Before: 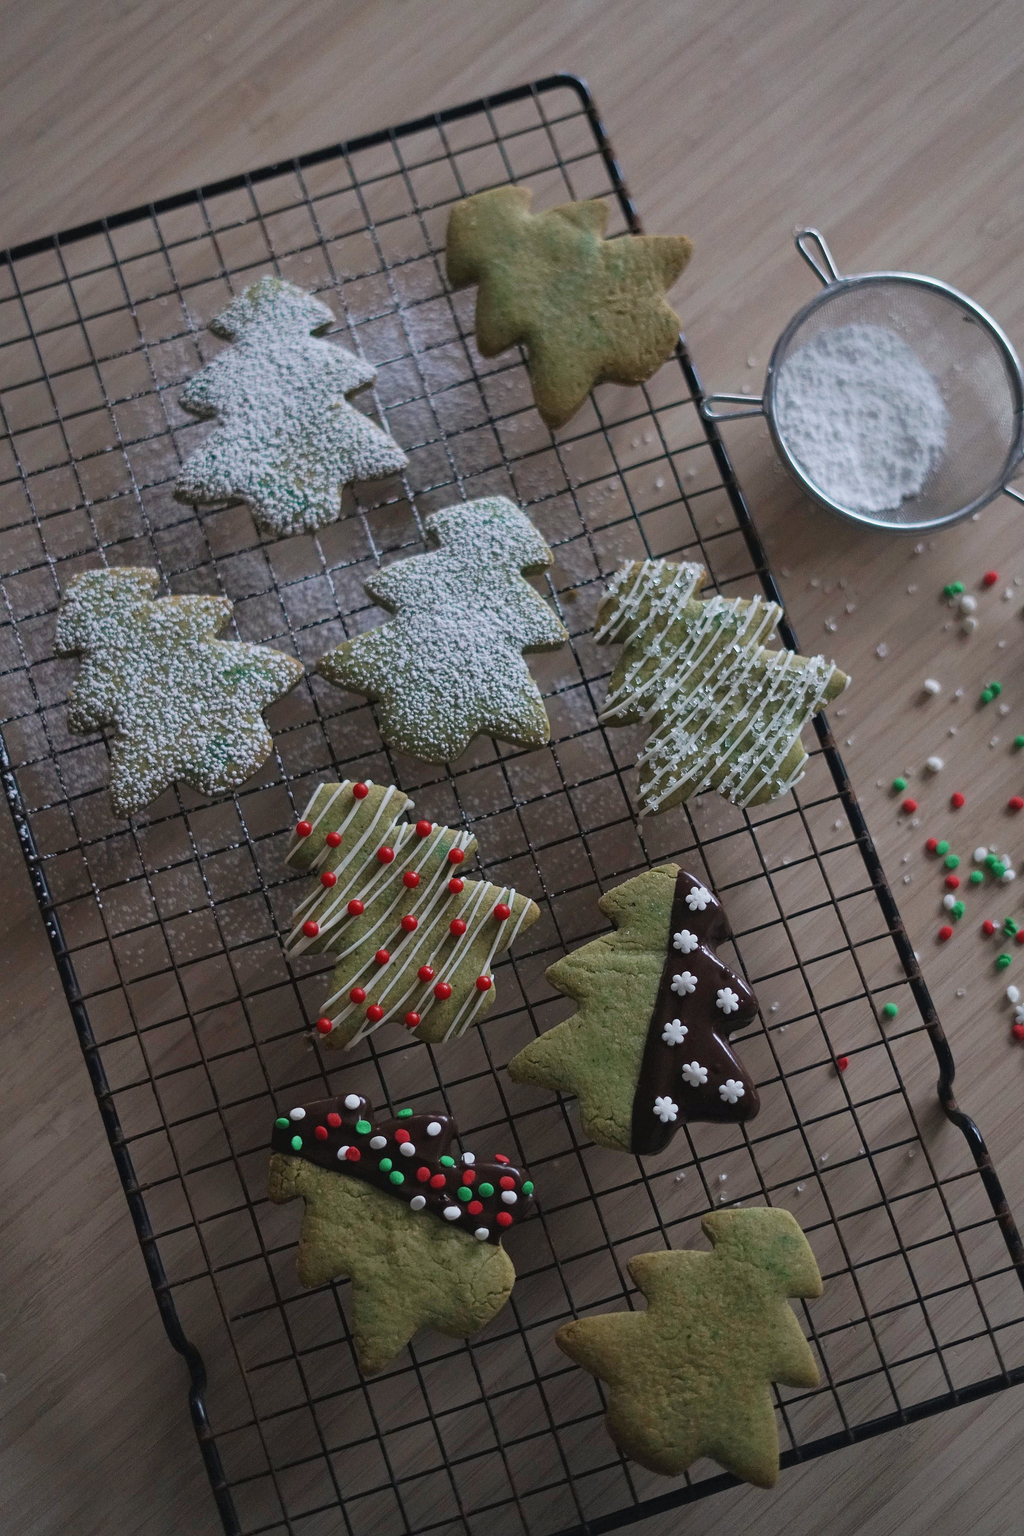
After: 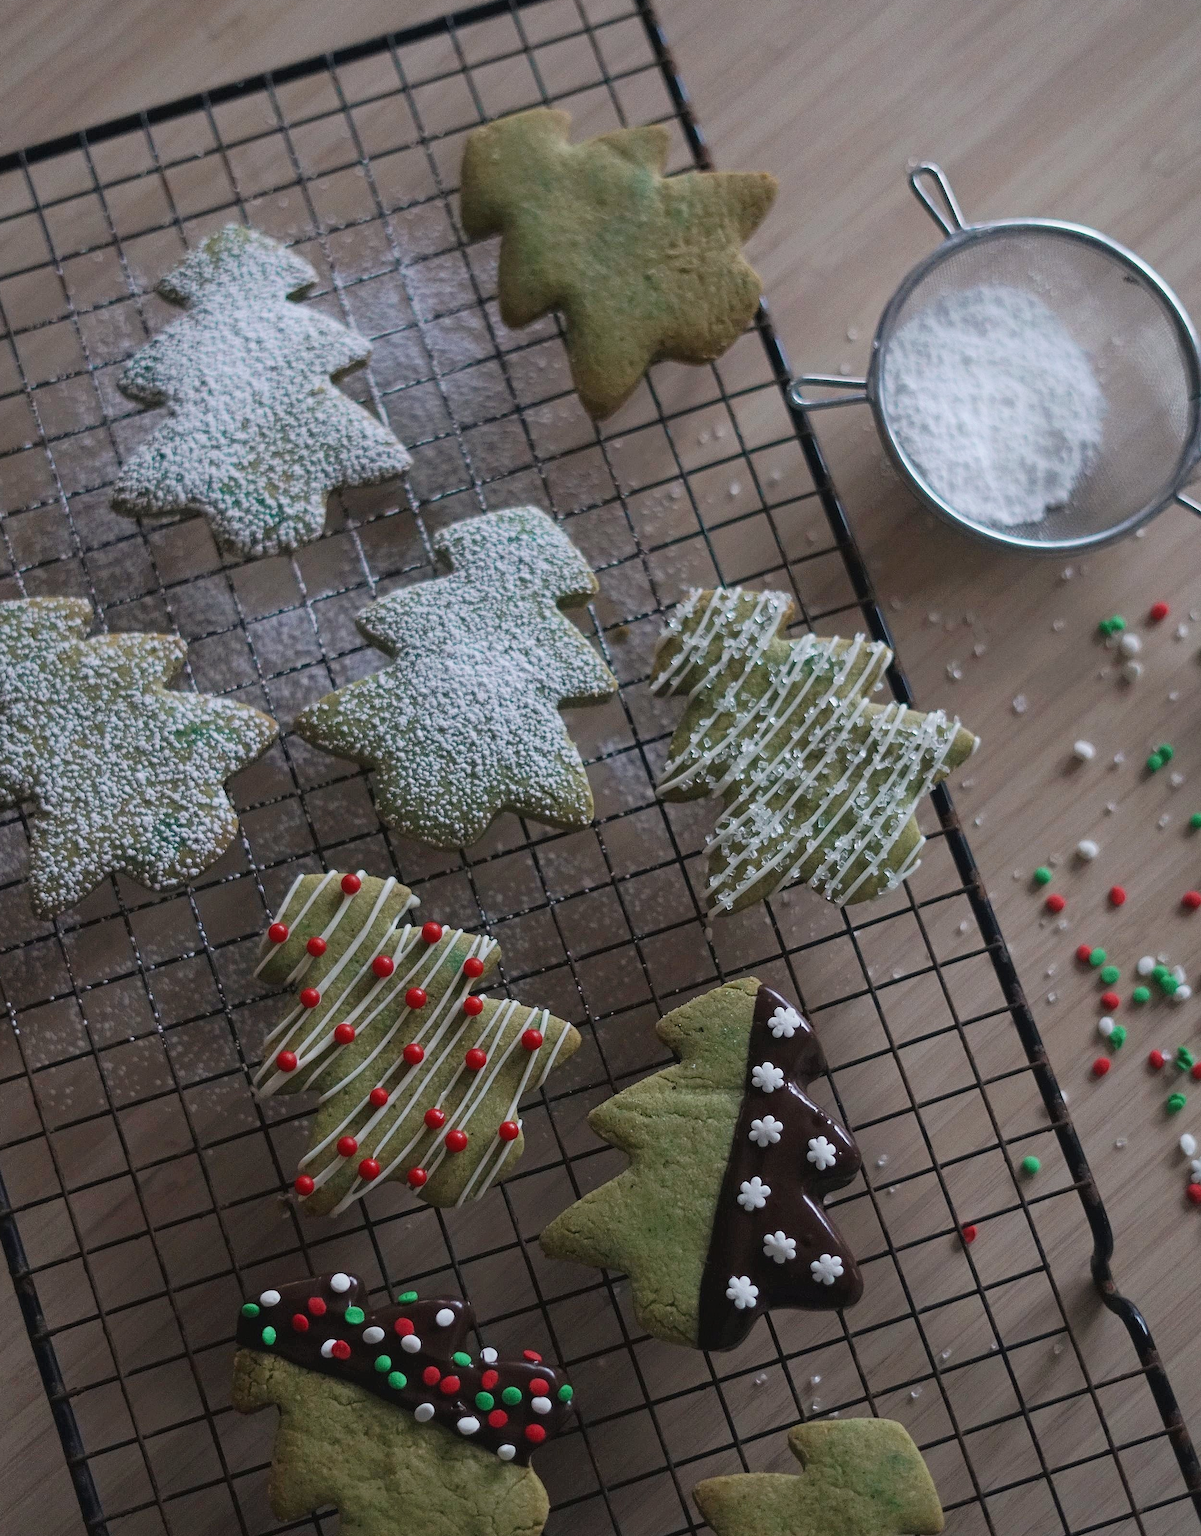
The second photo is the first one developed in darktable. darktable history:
crop: left 8.543%, top 6.617%, bottom 15.383%
shadows and highlights: shadows -20.69, highlights 99.57, soften with gaussian
